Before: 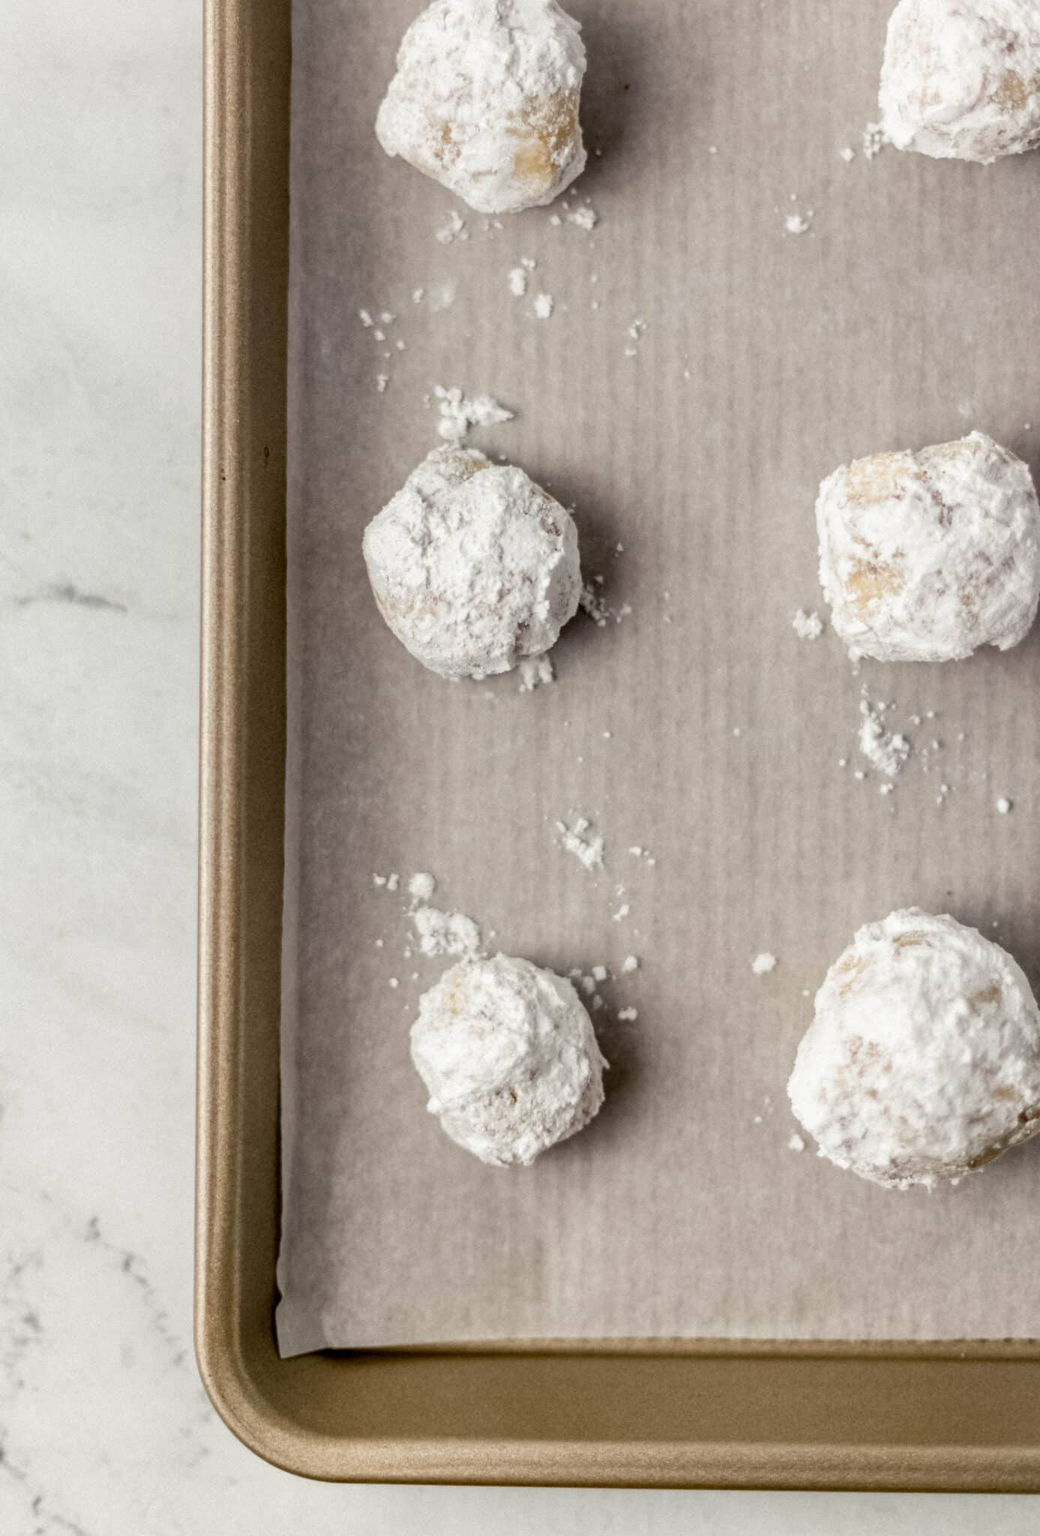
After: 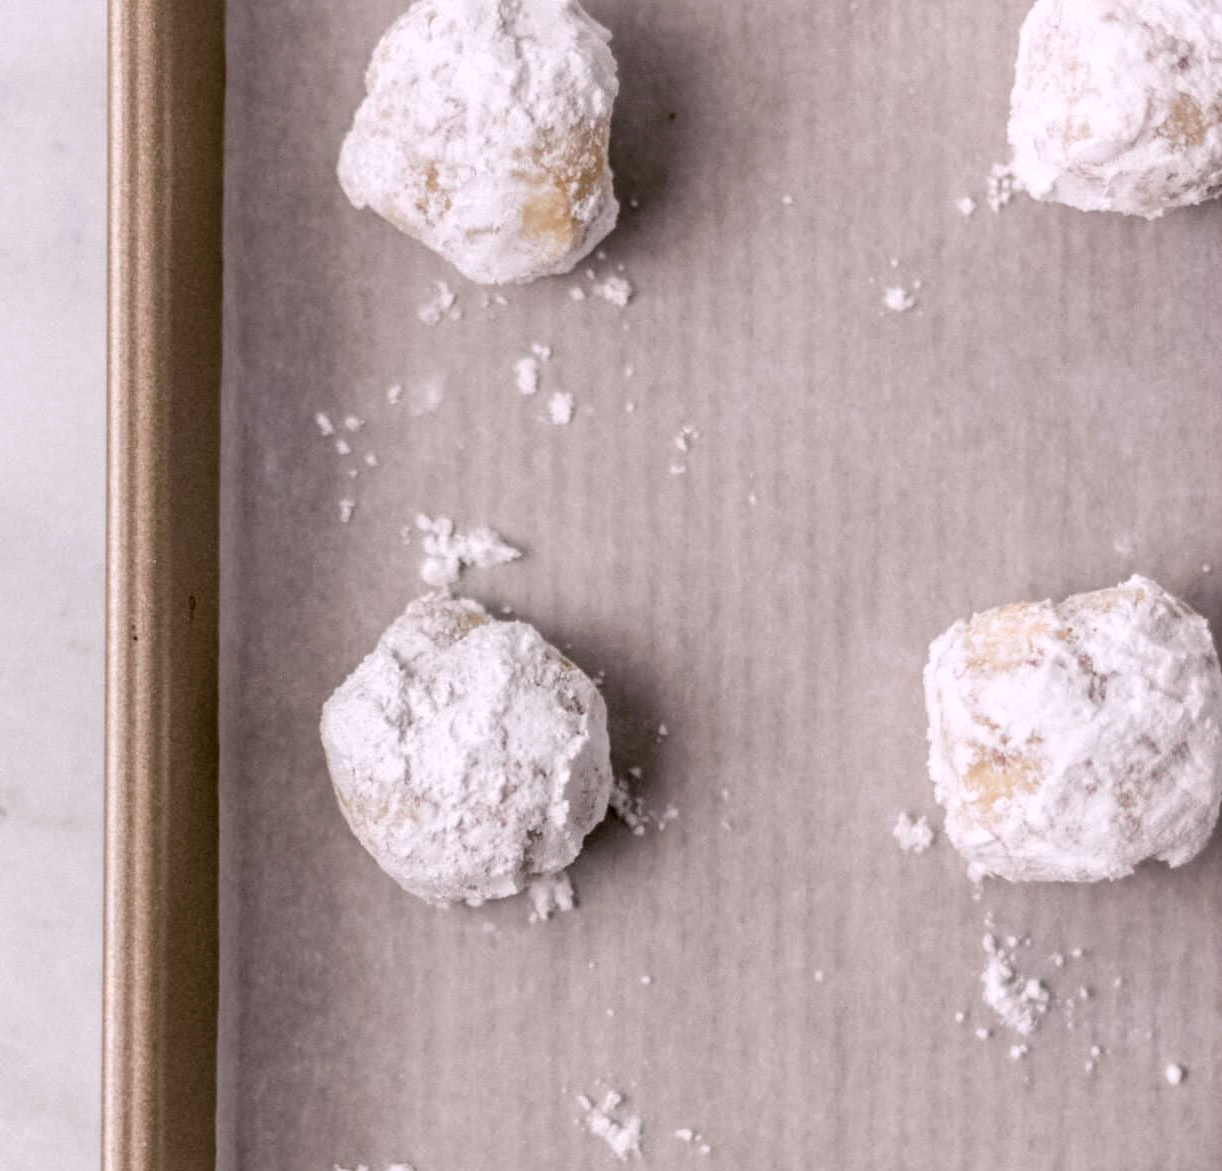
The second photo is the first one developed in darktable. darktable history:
white balance: red 1.05, blue 1.072
crop and rotate: left 11.812%, bottom 42.776%
